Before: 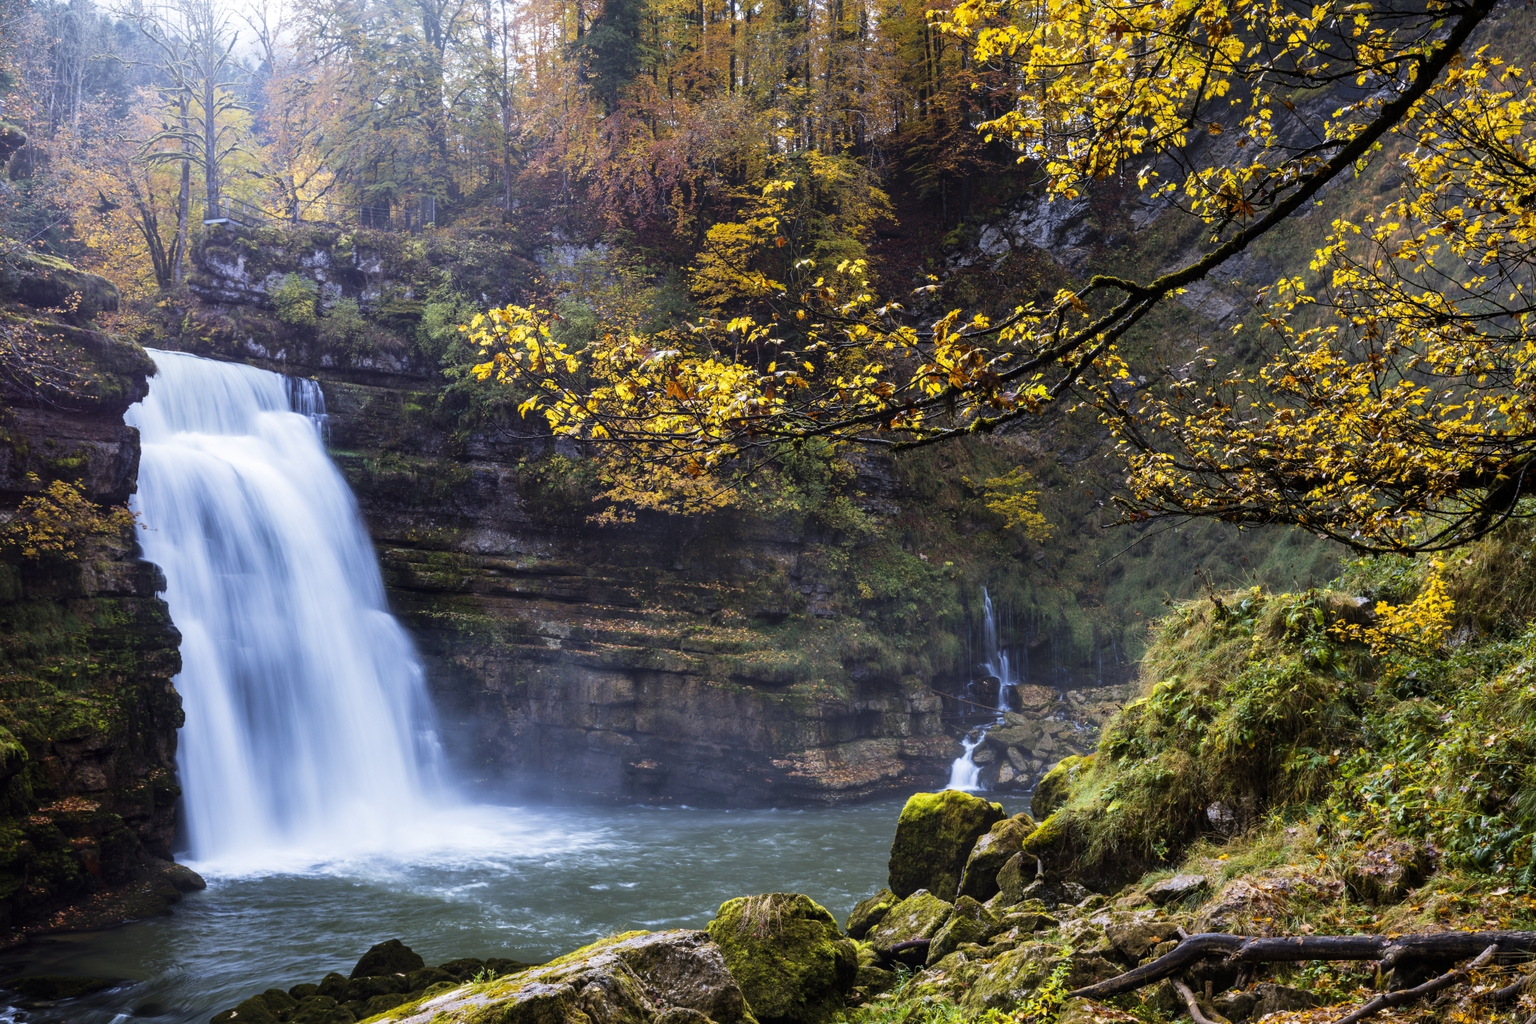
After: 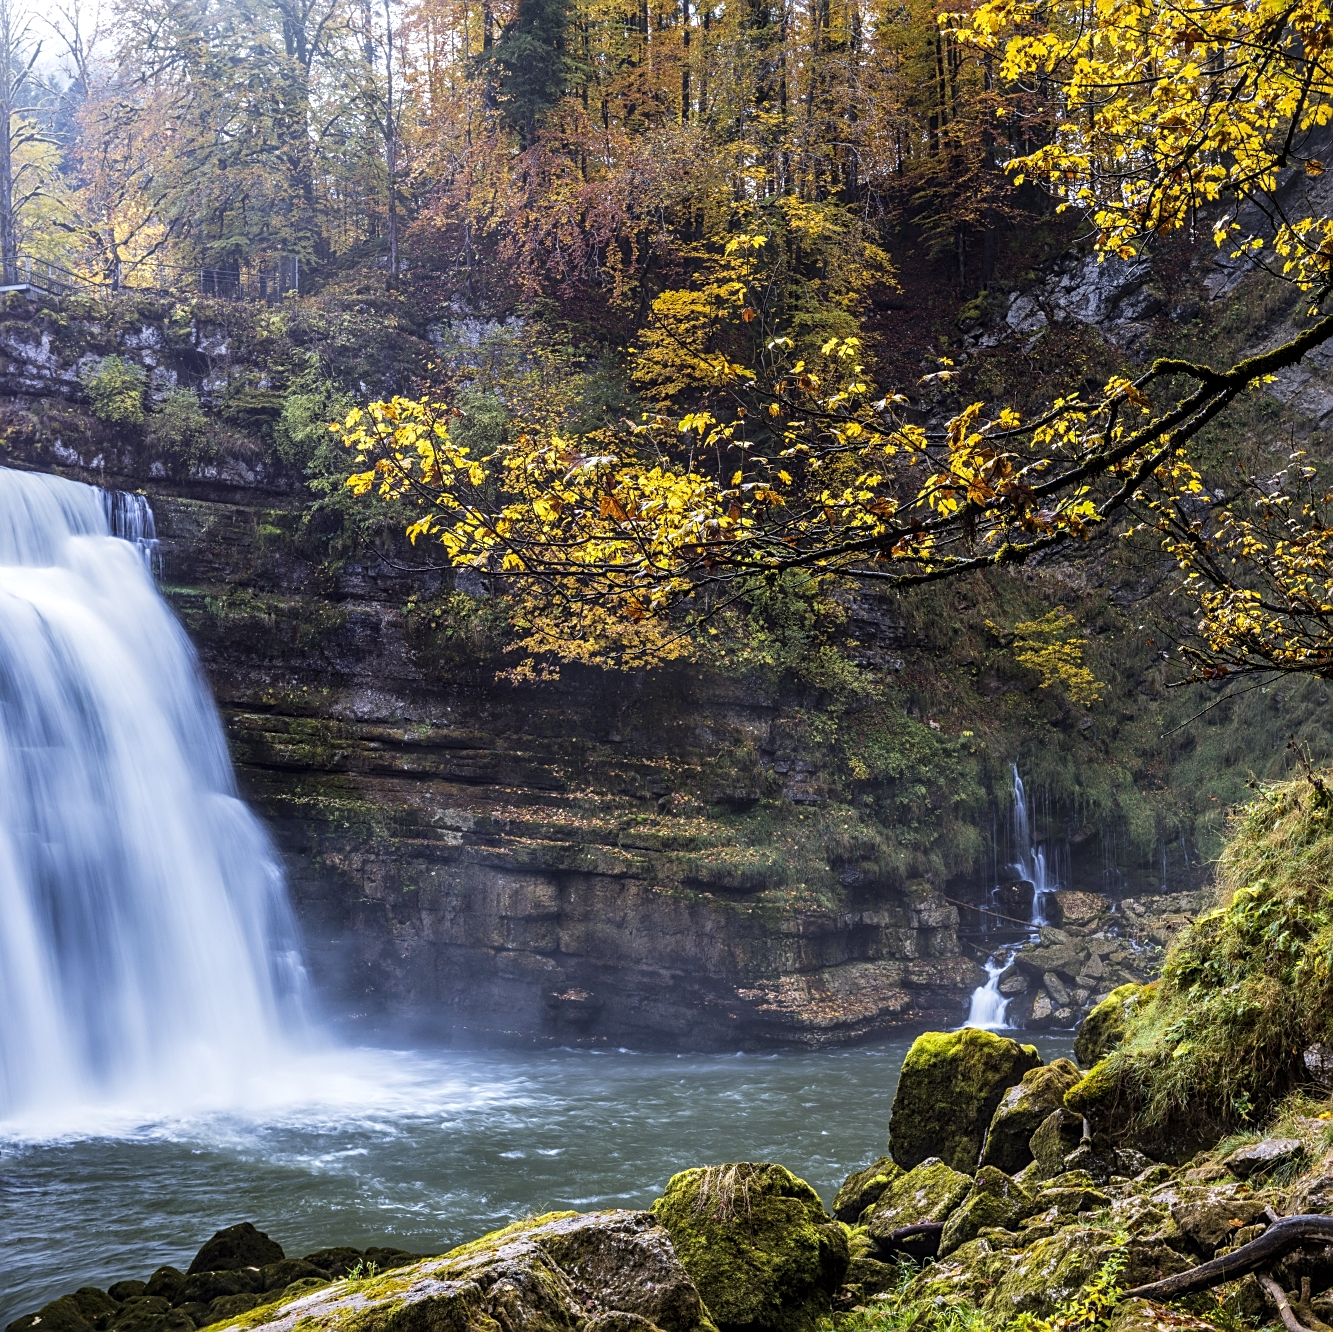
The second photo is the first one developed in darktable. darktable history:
sharpen: on, module defaults
crop and rotate: left 13.409%, right 19.924%
local contrast: on, module defaults
base curve: curves: ch0 [(0, 0) (0.297, 0.298) (1, 1)], preserve colors none
